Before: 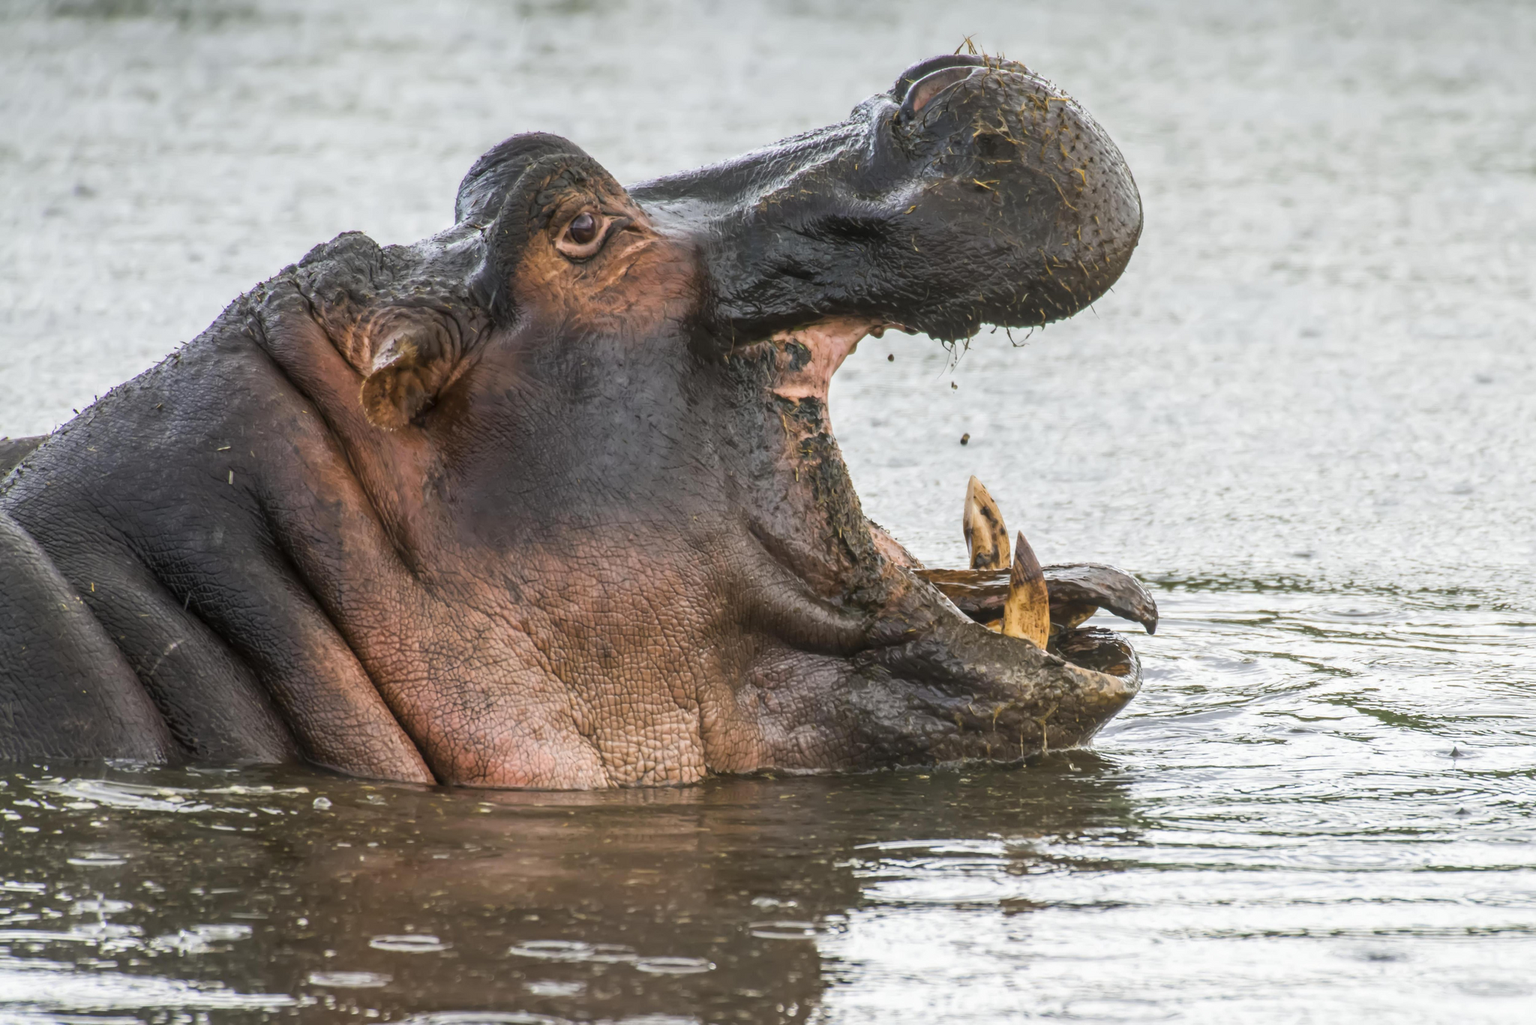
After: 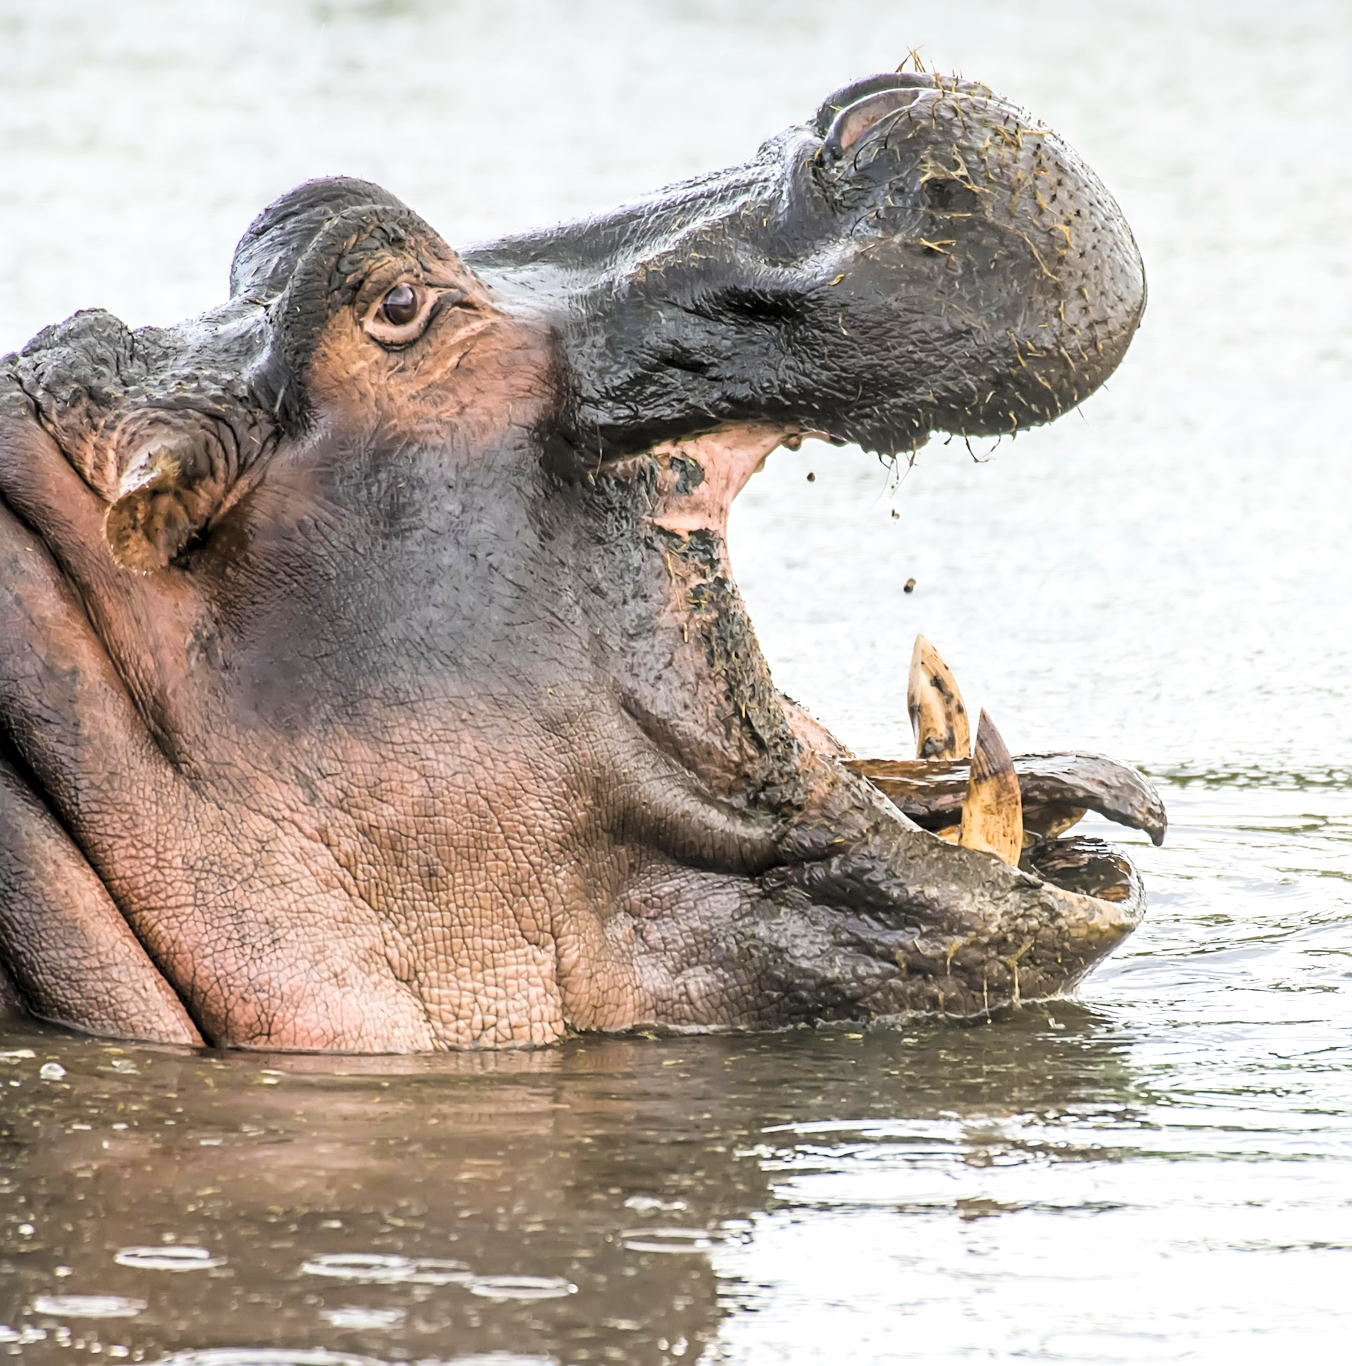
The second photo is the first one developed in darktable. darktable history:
crop and rotate: left 18.442%, right 15.508%
sharpen: on, module defaults
exposure: exposure 1.223 EV, compensate highlight preservation false
levels: levels [0.052, 0.496, 0.908]
tone equalizer: on, module defaults
filmic rgb: black relative exposure -6.98 EV, white relative exposure 5.63 EV, hardness 2.86
